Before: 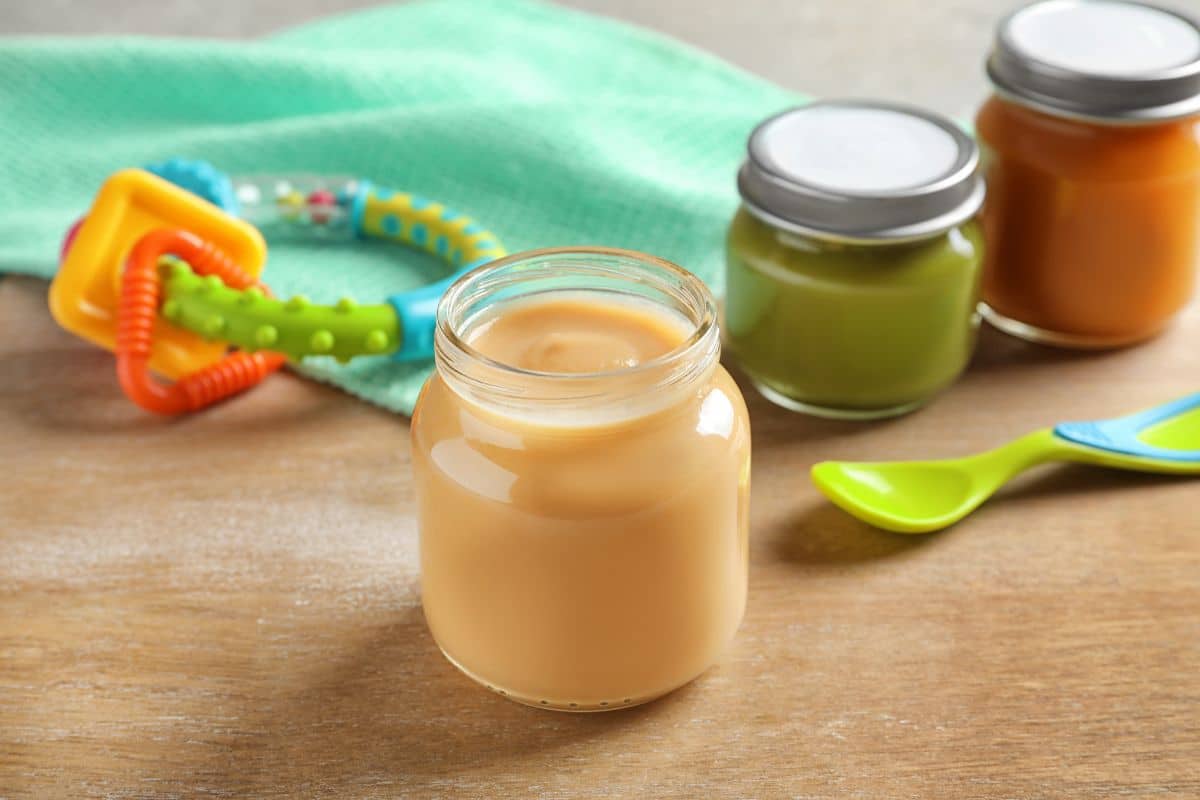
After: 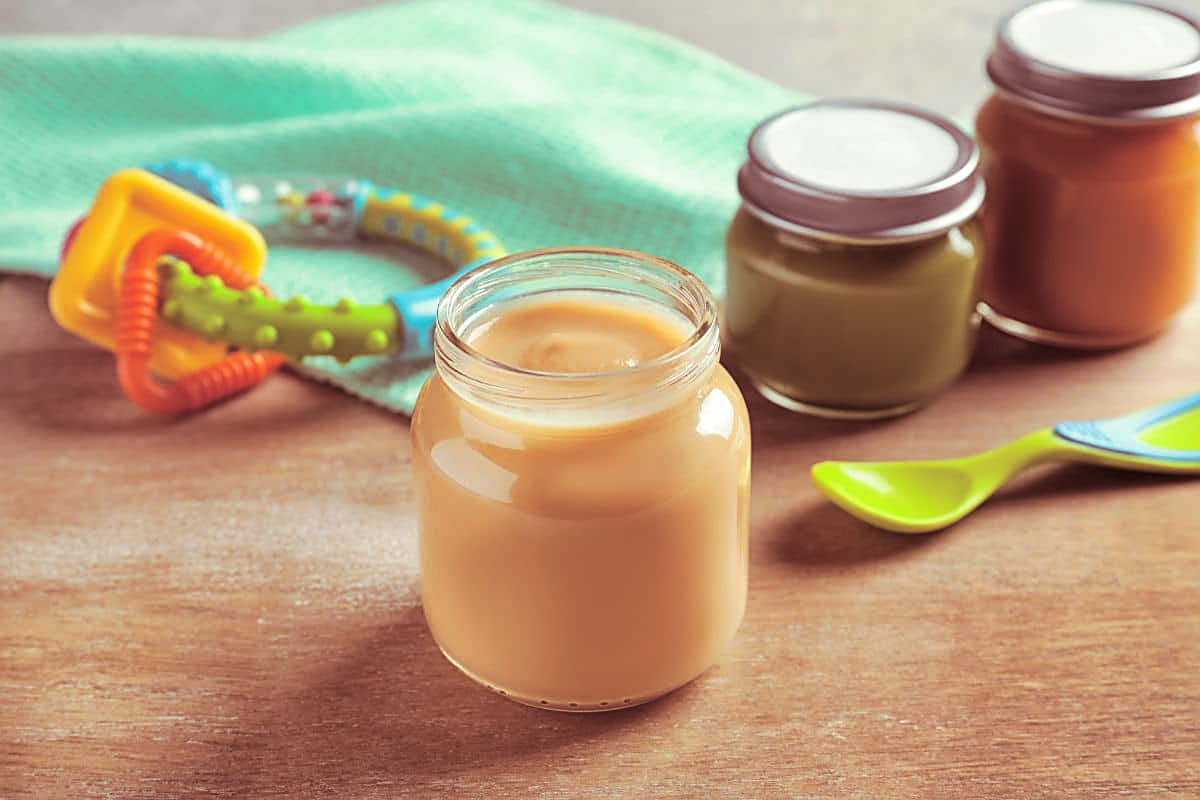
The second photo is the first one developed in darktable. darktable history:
sharpen: on, module defaults
split-toning: compress 20%
